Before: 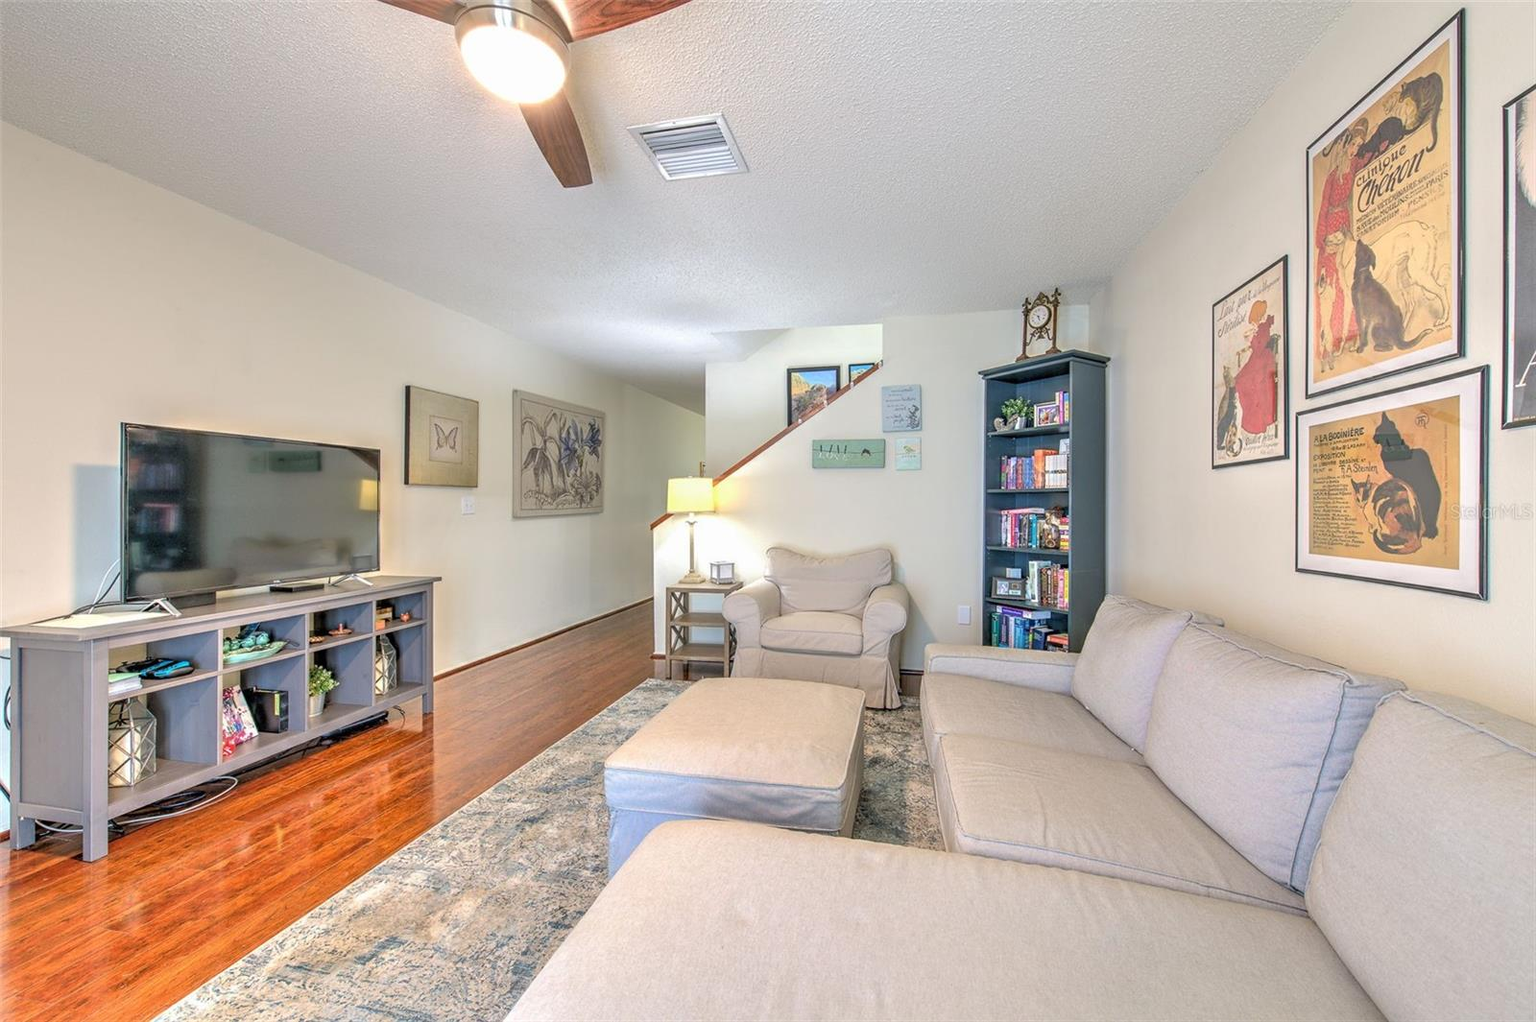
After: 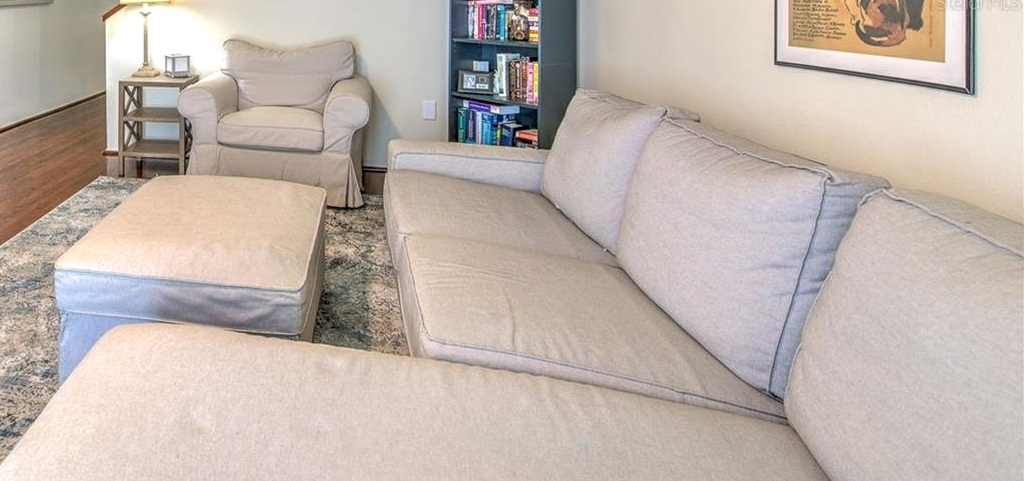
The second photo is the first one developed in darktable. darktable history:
local contrast: detail 130%
crop and rotate: left 35.977%, top 49.919%, bottom 4.889%
